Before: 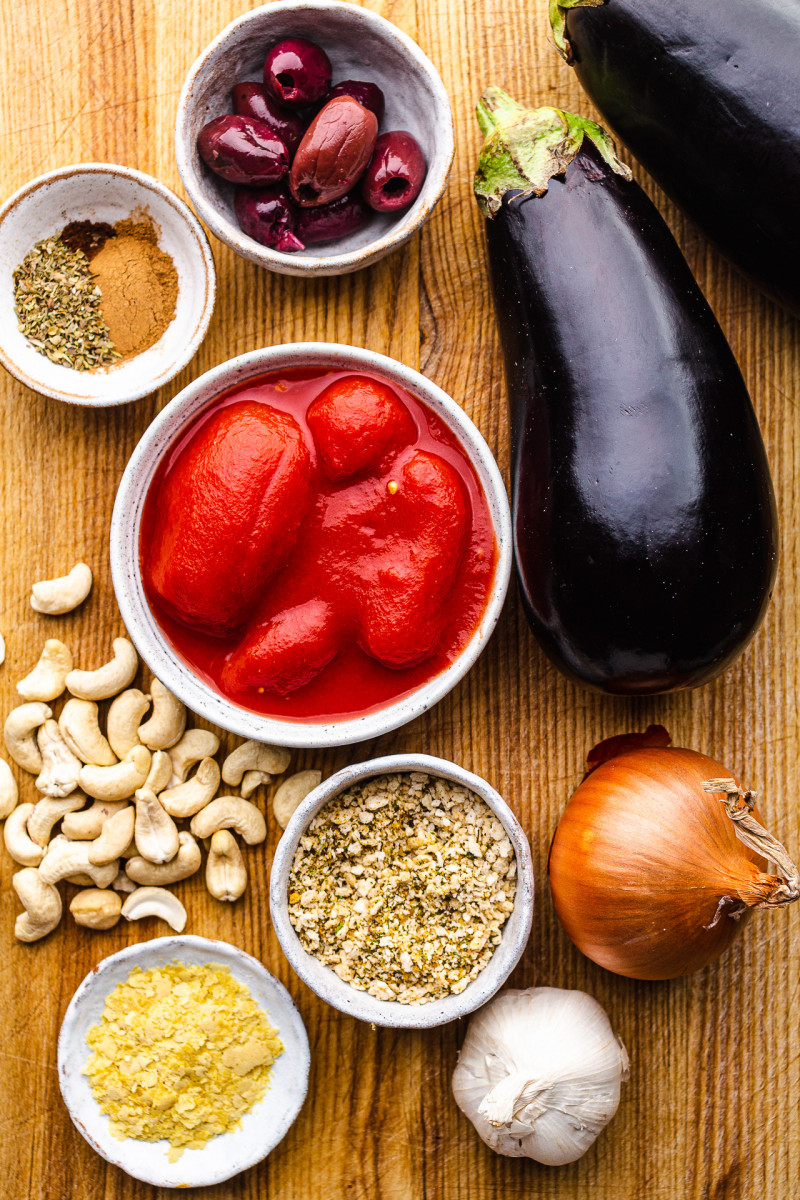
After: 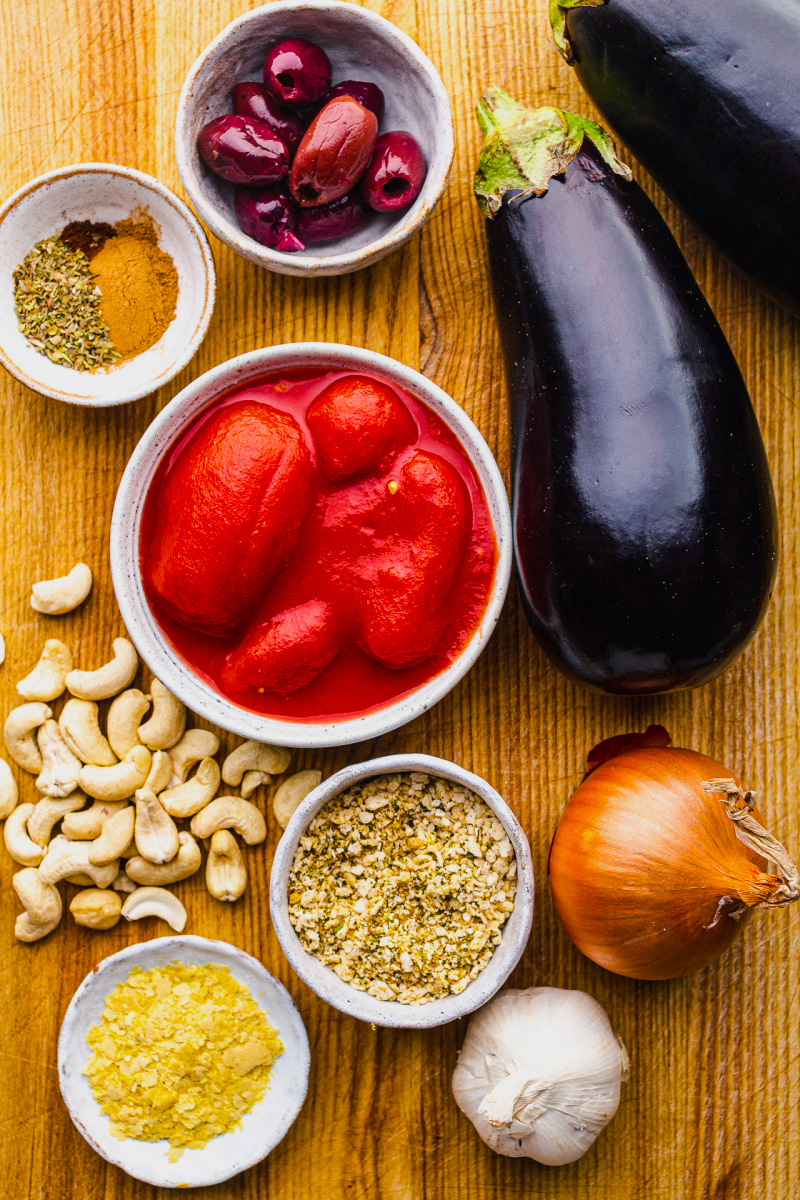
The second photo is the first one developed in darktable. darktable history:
color balance rgb: shadows lift › chroma 3.341%, shadows lift › hue 243.54°, perceptual saturation grading › global saturation 25.496%, contrast -9.349%
